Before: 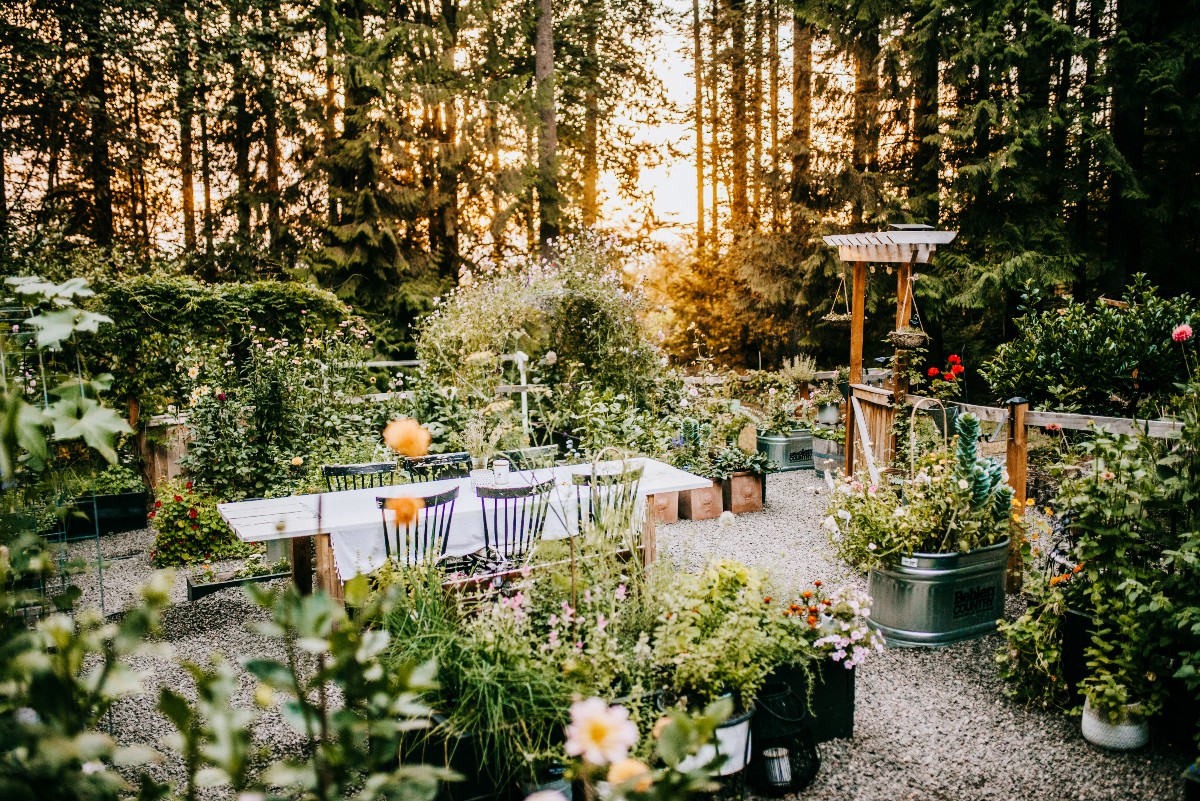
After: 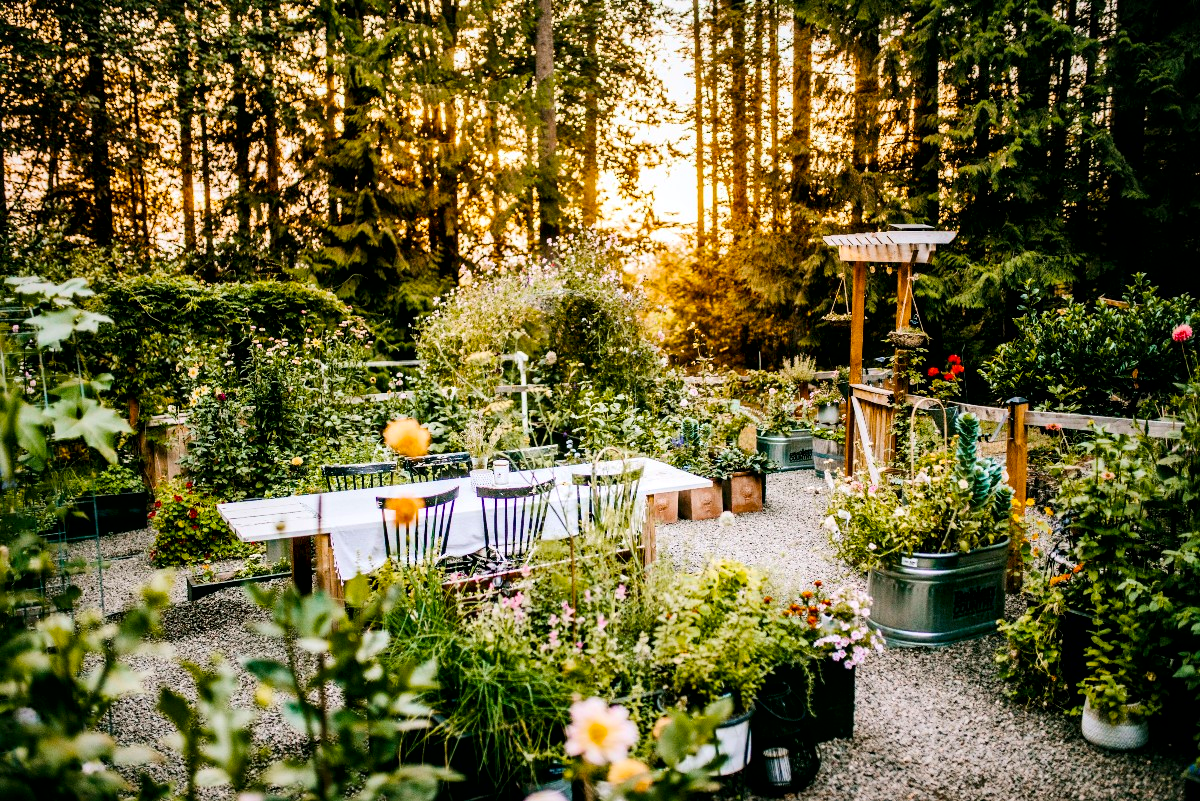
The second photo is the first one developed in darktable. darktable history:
local contrast: mode bilateral grid, contrast 100, coarseness 100, detail 165%, midtone range 0.2
color balance rgb: perceptual saturation grading › global saturation 31.102%, global vibrance 20%
